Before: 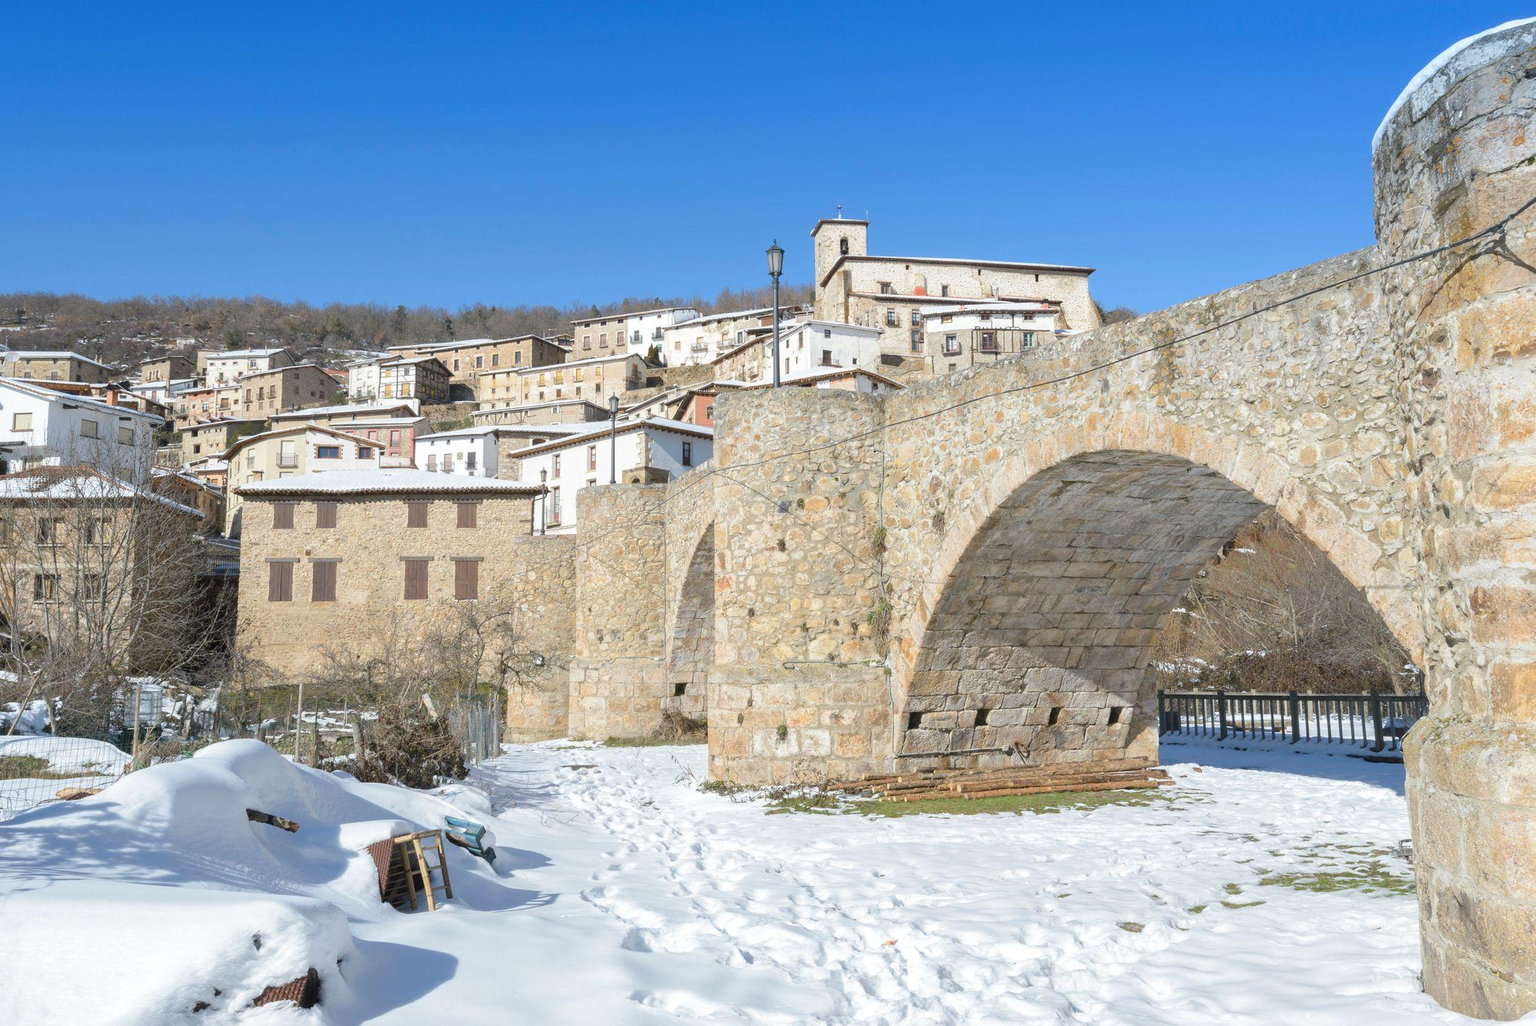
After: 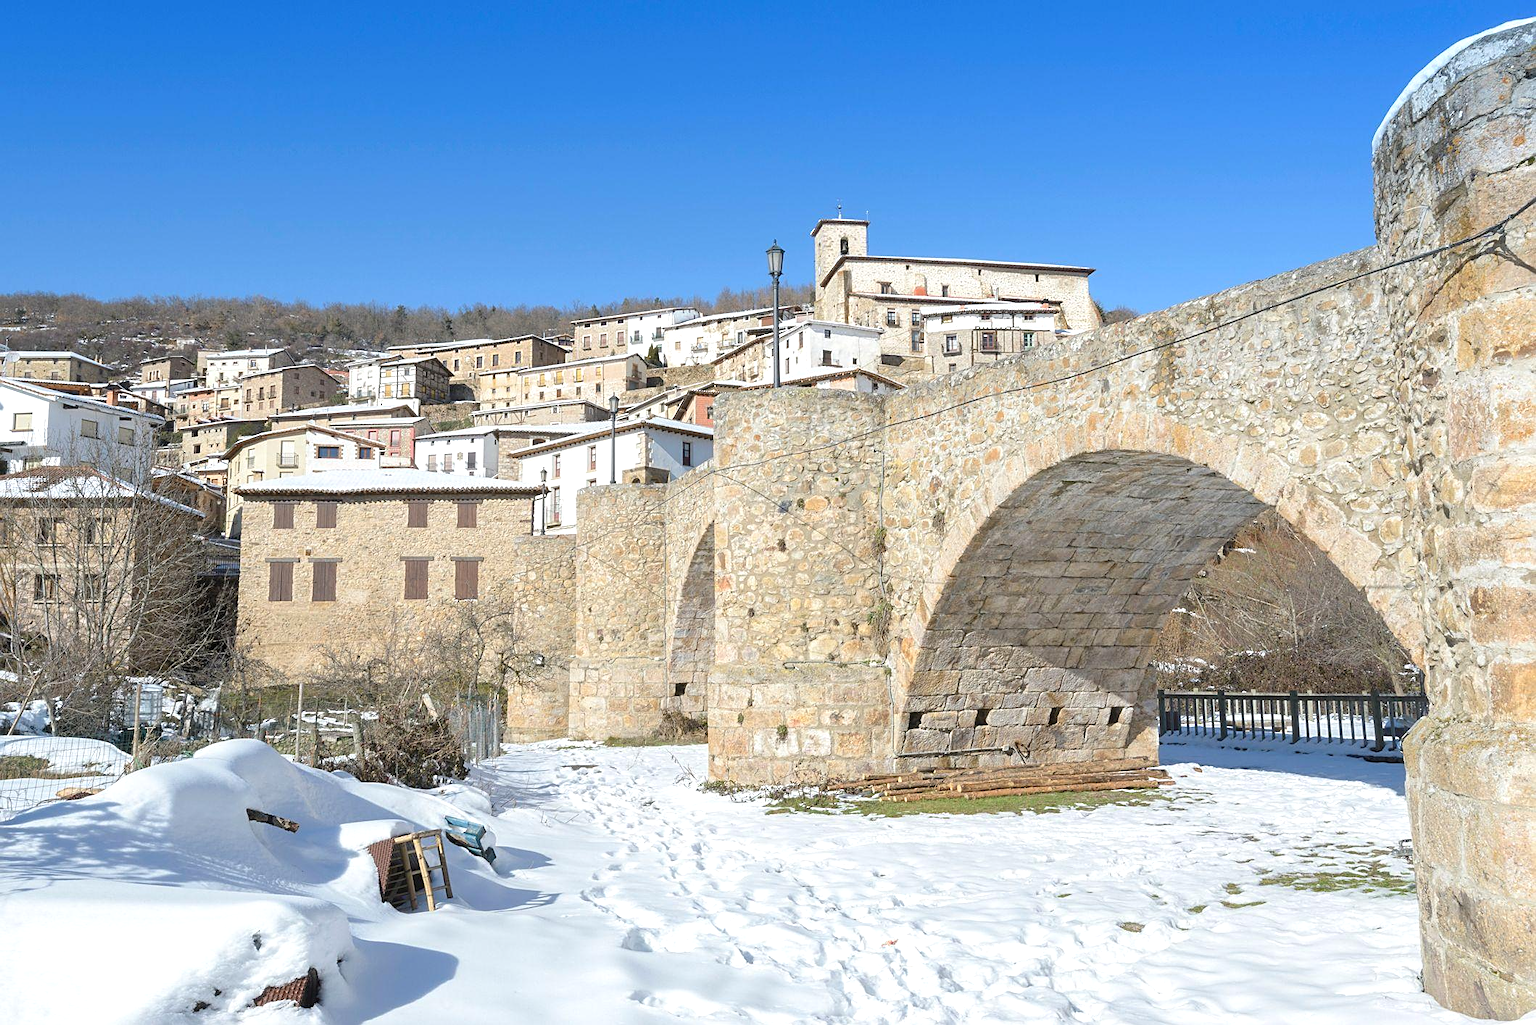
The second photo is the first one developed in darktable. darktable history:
sharpen: on, module defaults
exposure: exposure 0.191 EV, compensate highlight preservation false
